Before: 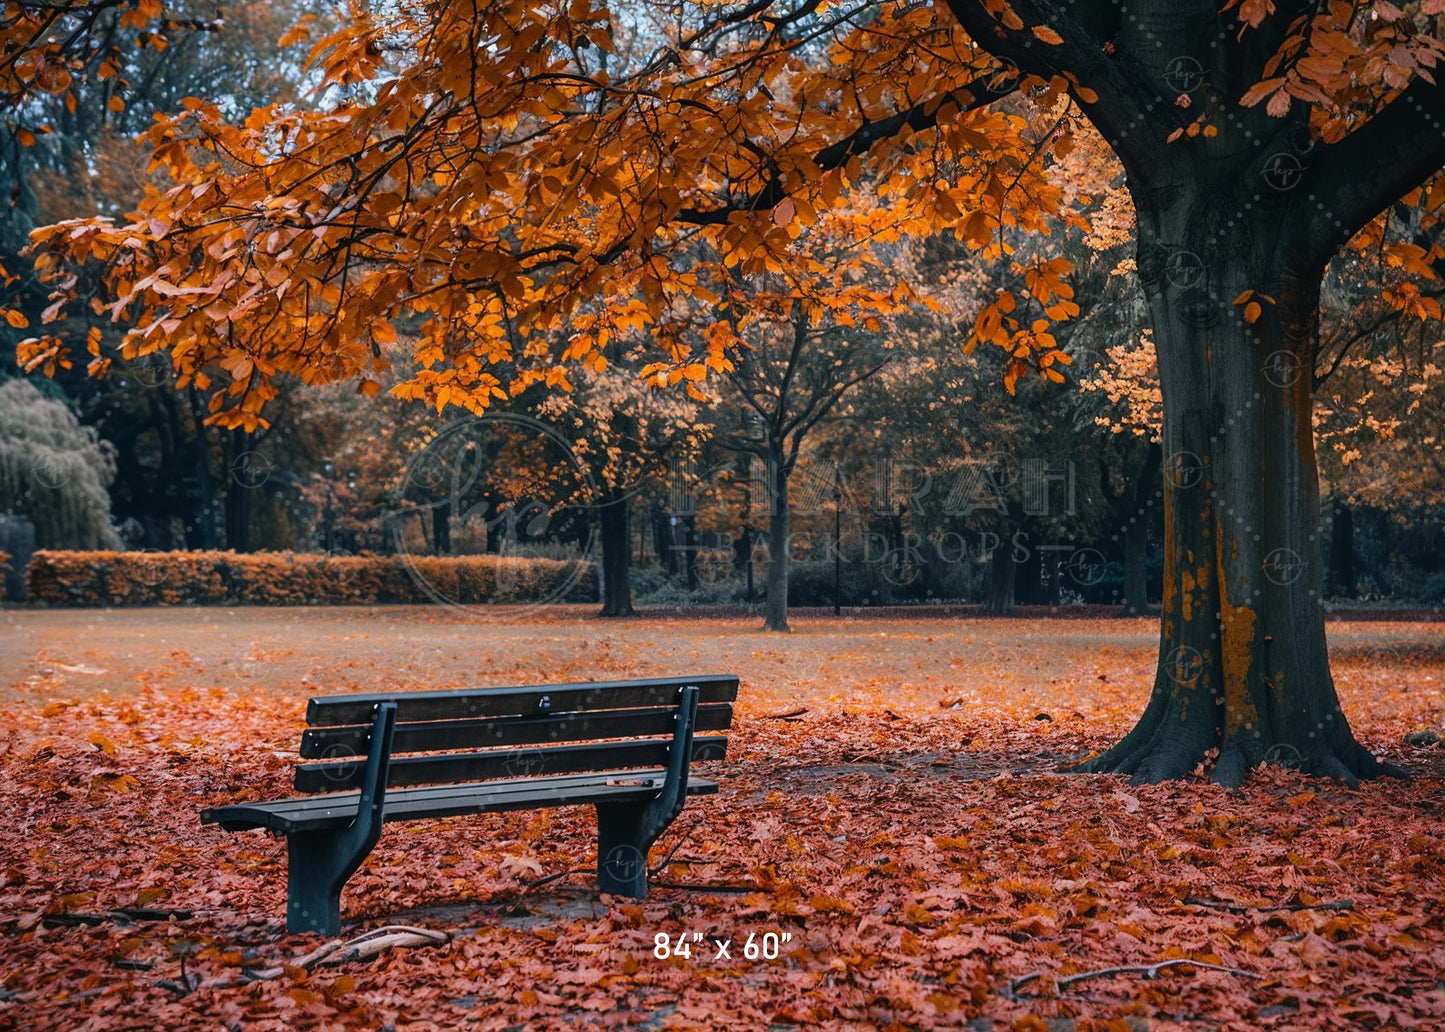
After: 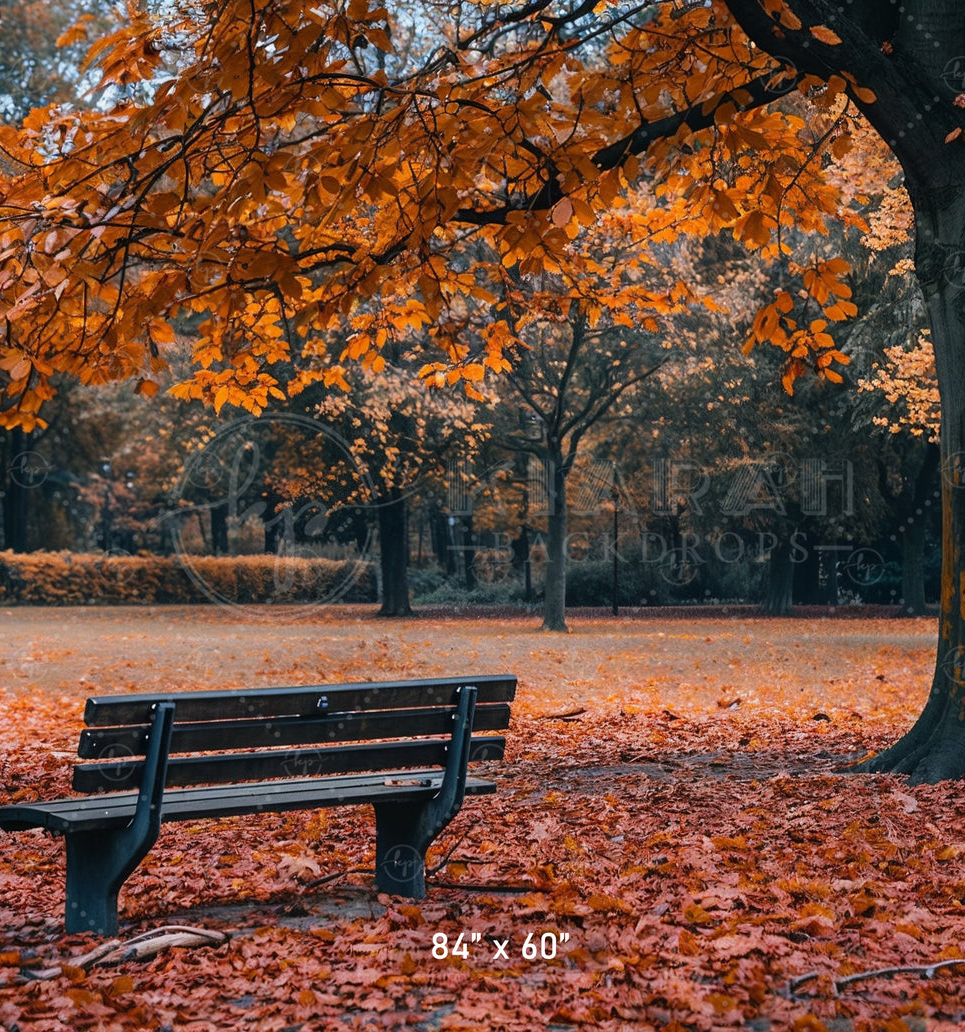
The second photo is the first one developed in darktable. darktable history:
crop: left 15.421%, right 17.795%
